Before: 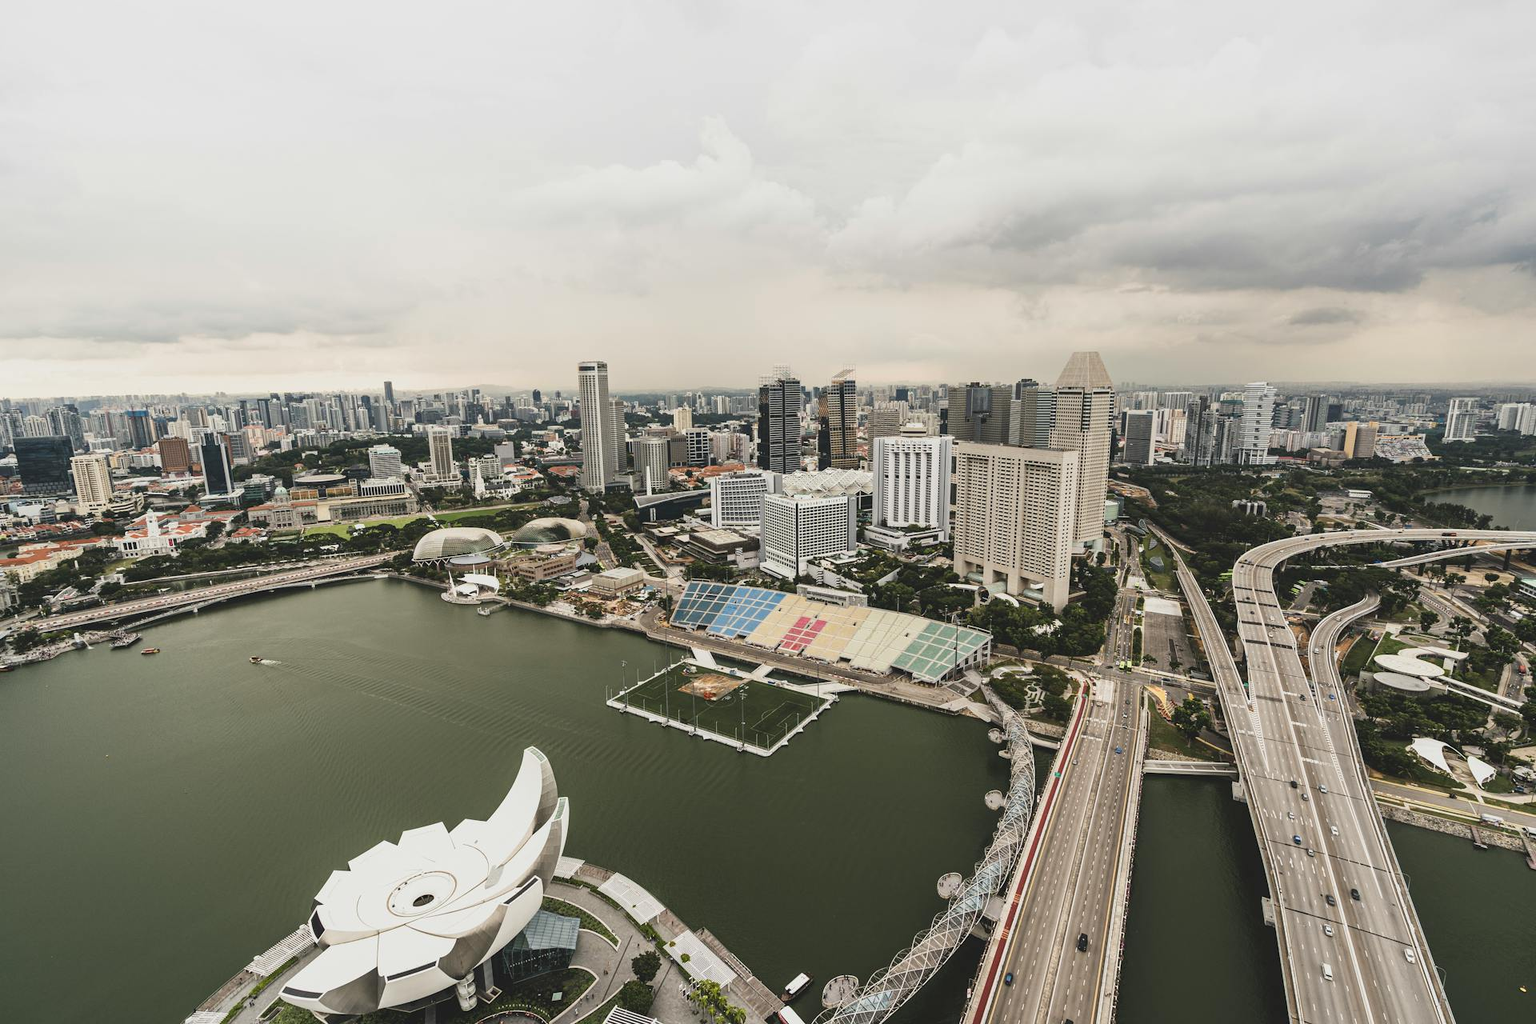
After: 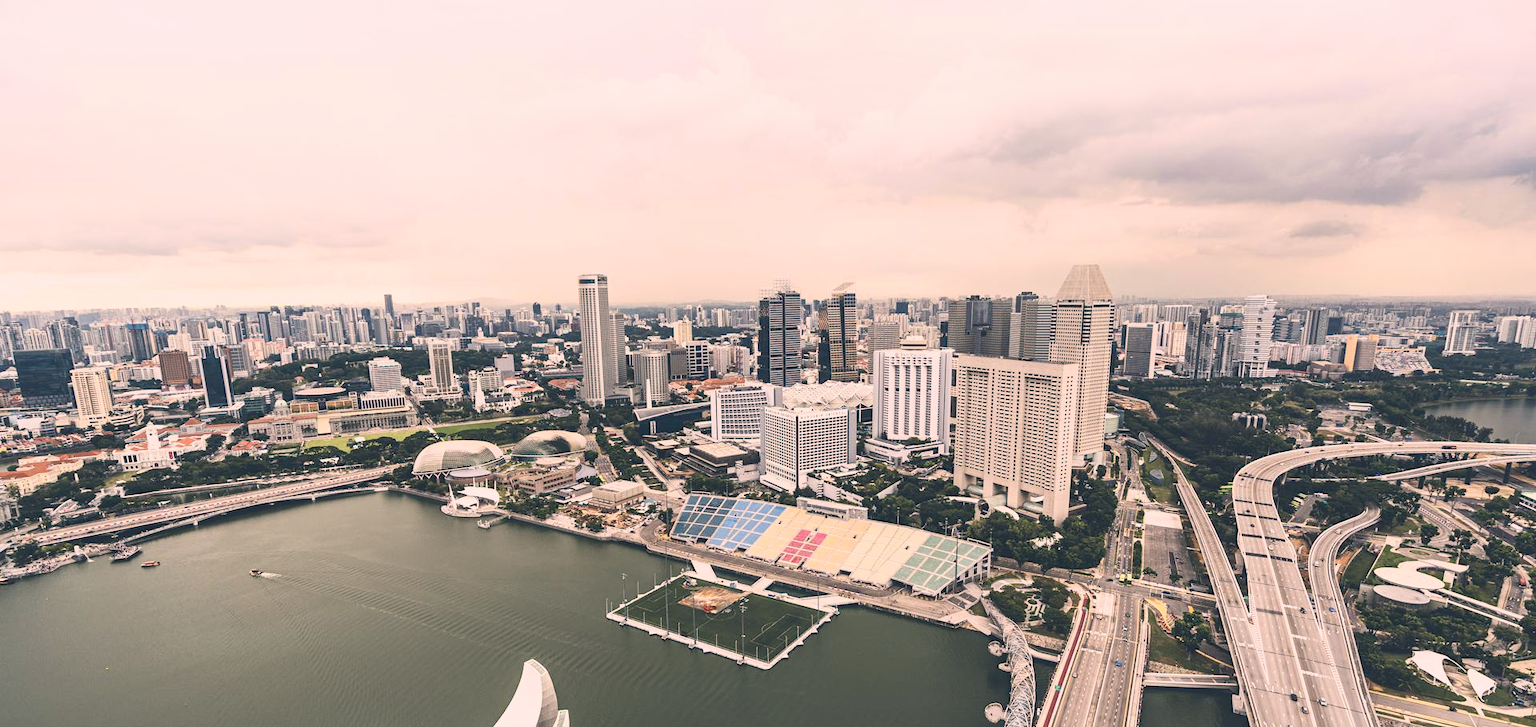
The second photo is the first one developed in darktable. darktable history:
crop and rotate: top 8.578%, bottom 20.358%
shadows and highlights: shadows 43.36, highlights 7.04
color correction: highlights a* 14.17, highlights b* 6.18, shadows a* -5.74, shadows b* -15.15, saturation 0.859
contrast brightness saturation: contrast 0.197, brightness 0.167, saturation 0.219
